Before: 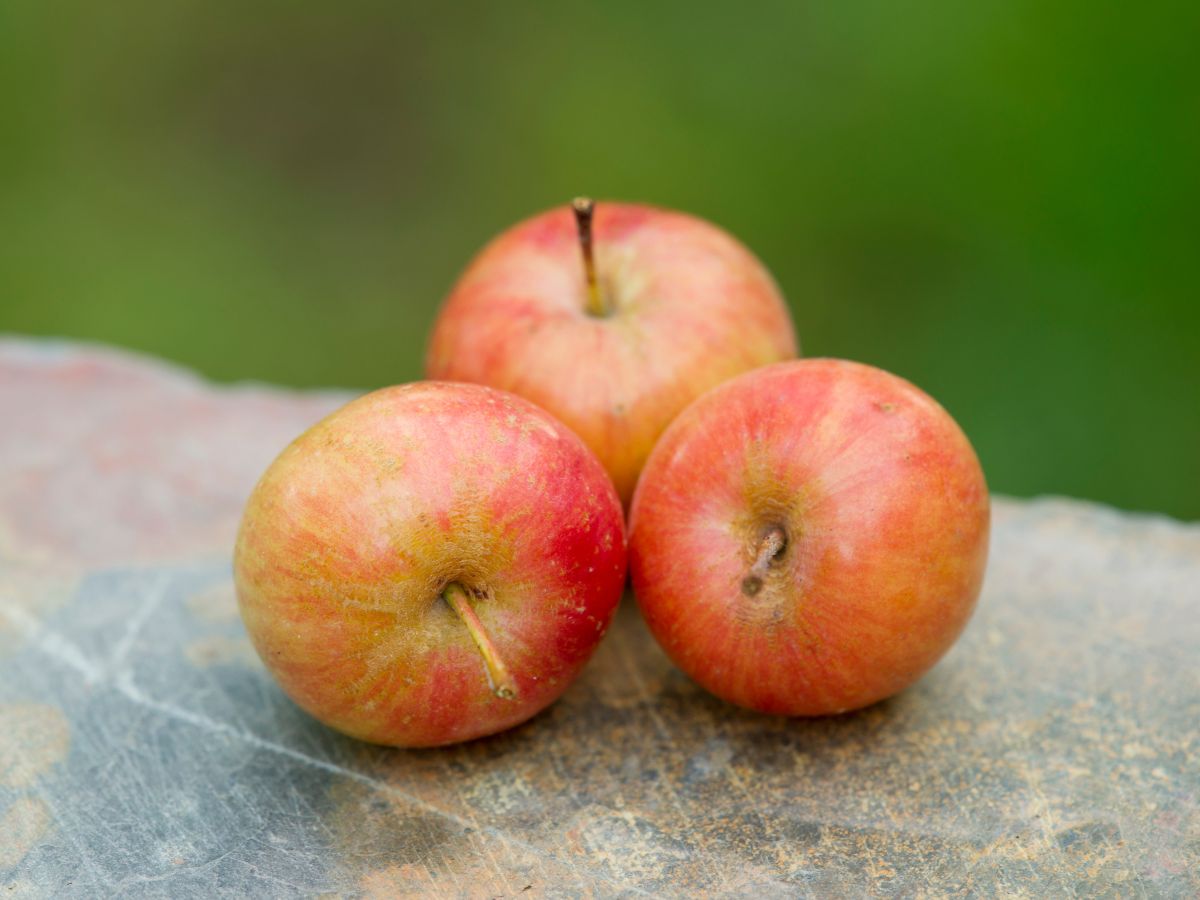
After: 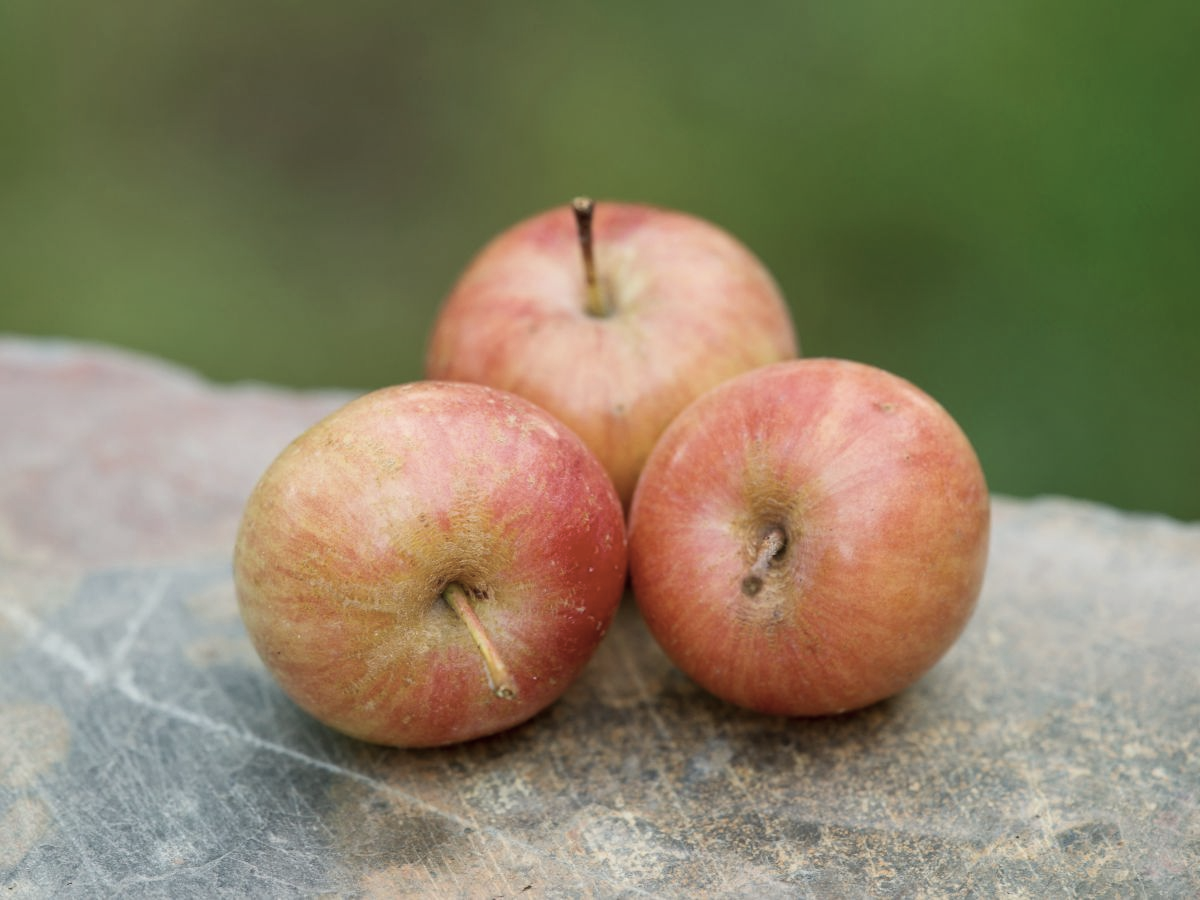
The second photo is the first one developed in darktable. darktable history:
shadows and highlights: low approximation 0.01, soften with gaussian
contrast brightness saturation: contrast 0.104, saturation -0.361
